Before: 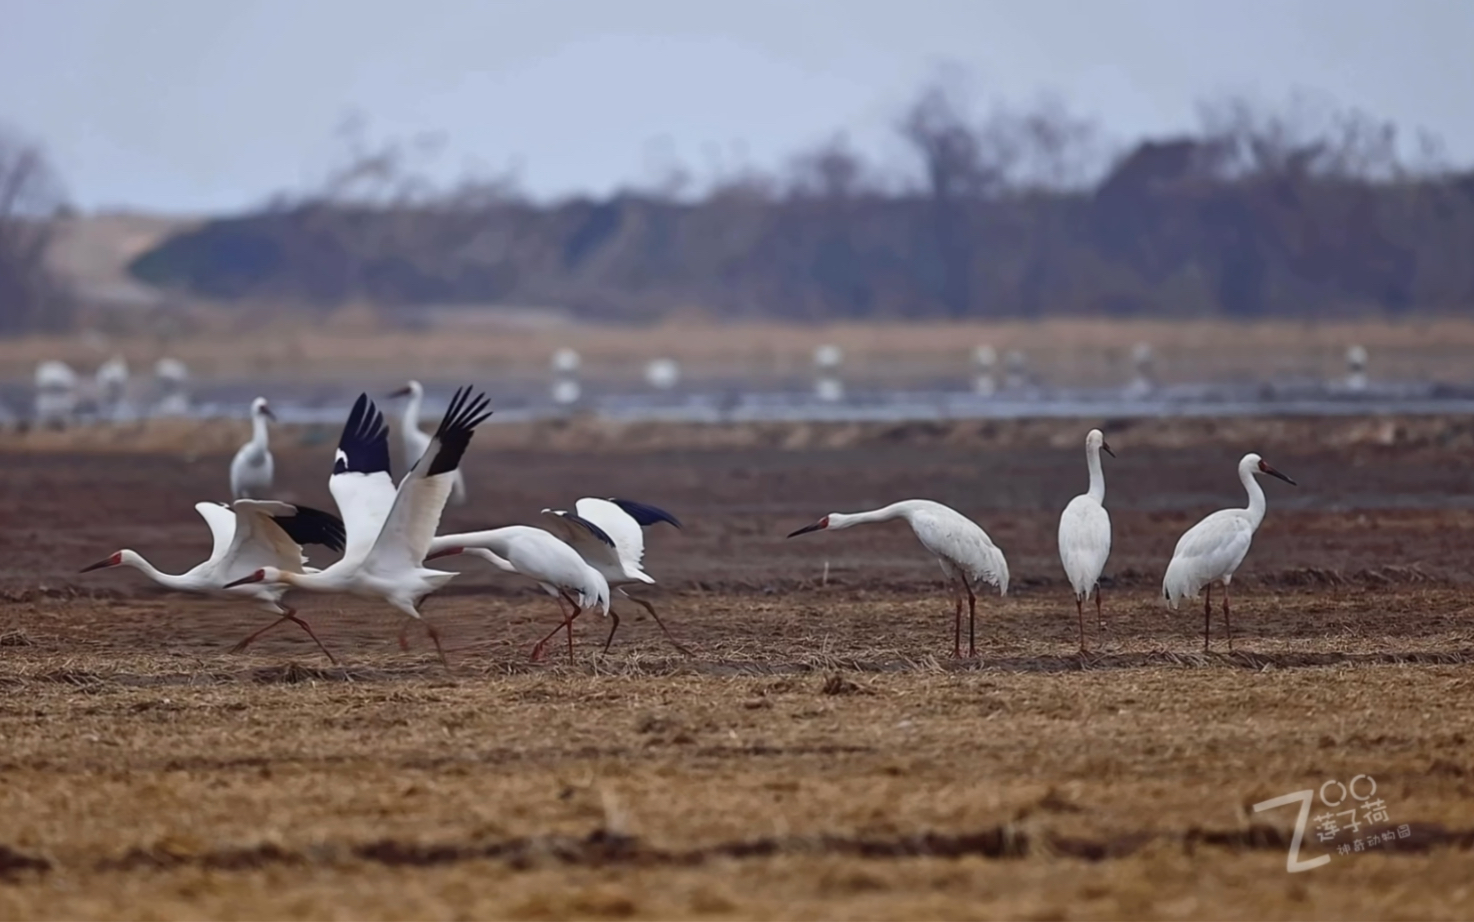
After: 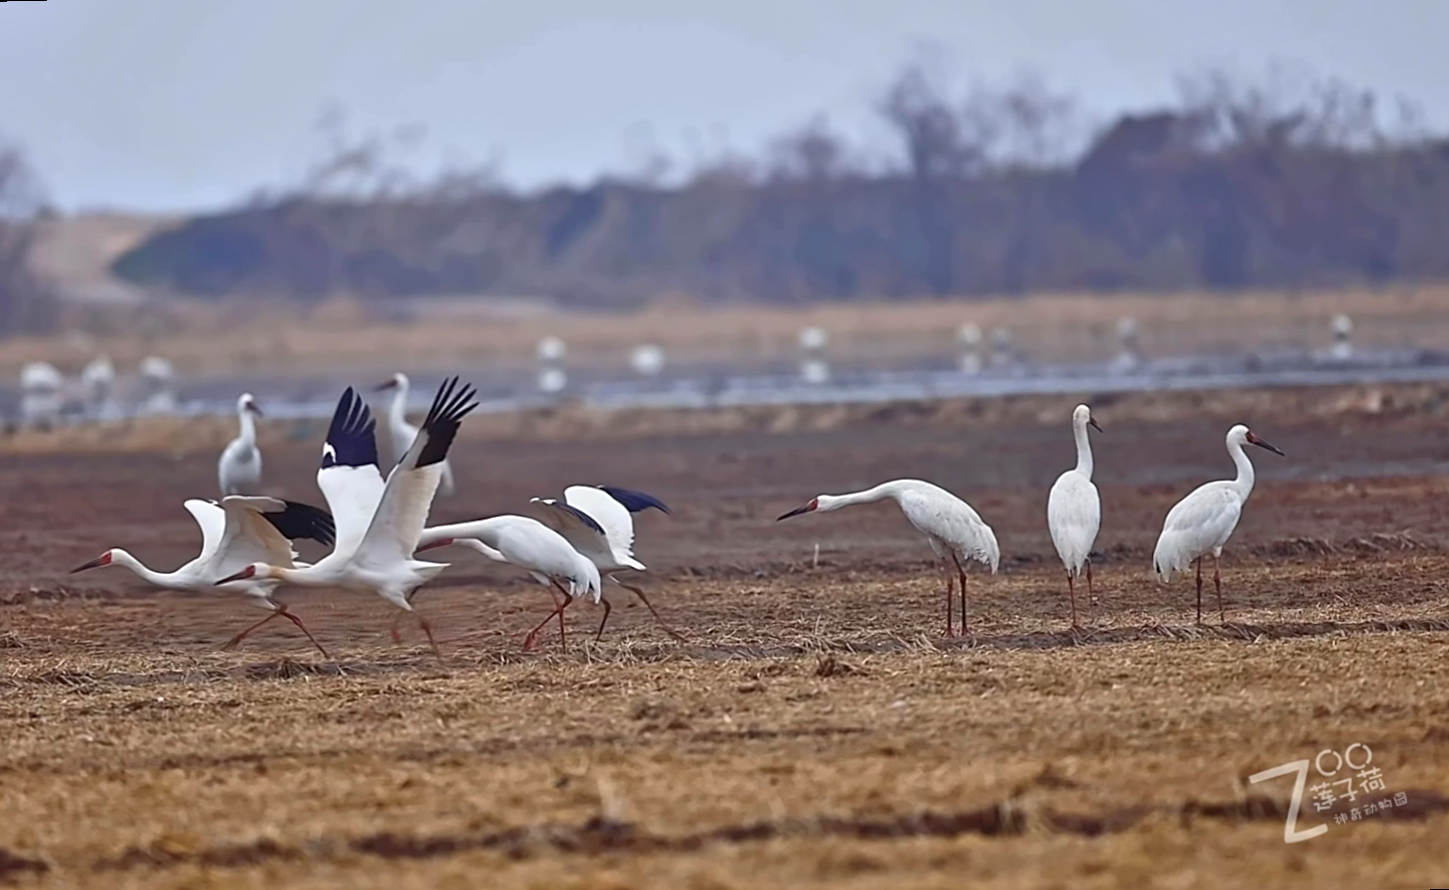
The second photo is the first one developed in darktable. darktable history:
rotate and perspective: rotation -1.42°, crop left 0.016, crop right 0.984, crop top 0.035, crop bottom 0.965
tone equalizer: -8 EV 1 EV, -7 EV 1 EV, -6 EV 1 EV, -5 EV 1 EV, -4 EV 1 EV, -3 EV 0.75 EV, -2 EV 0.5 EV, -1 EV 0.25 EV
sharpen: on, module defaults
